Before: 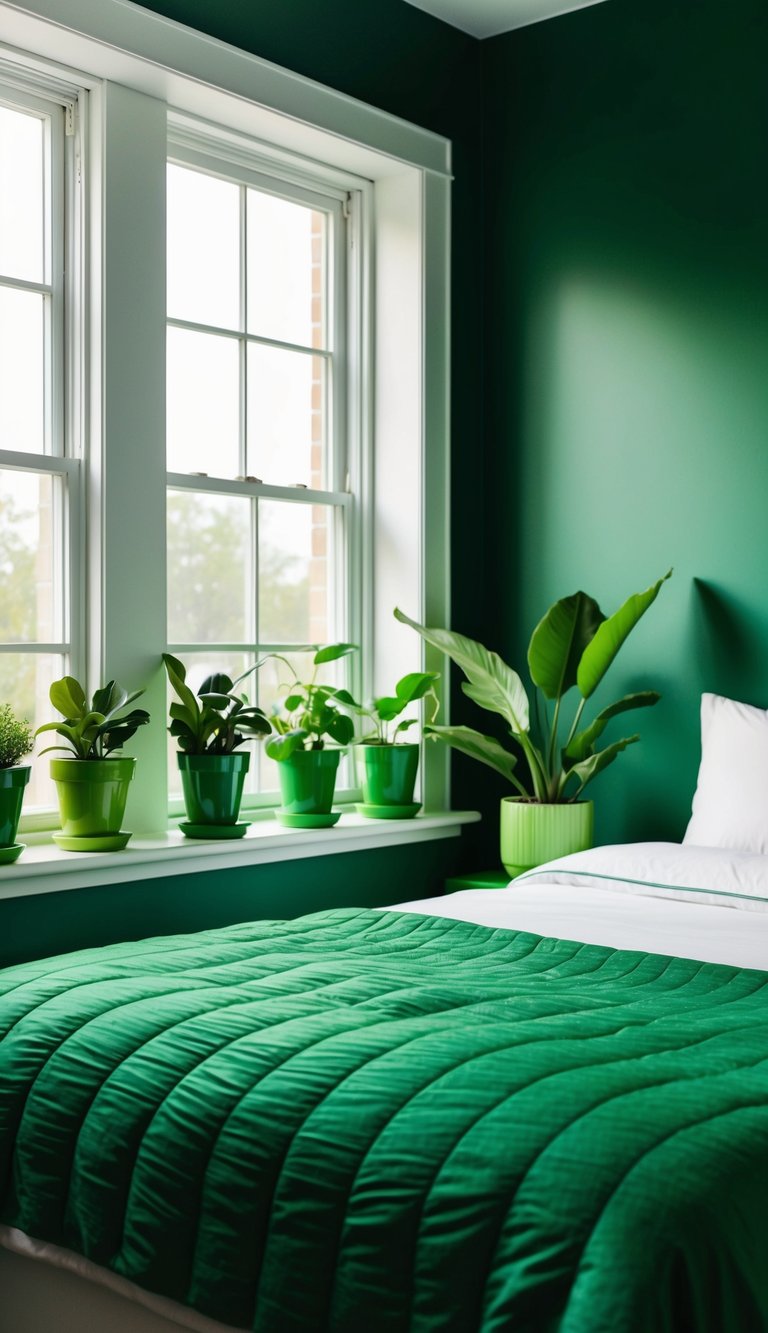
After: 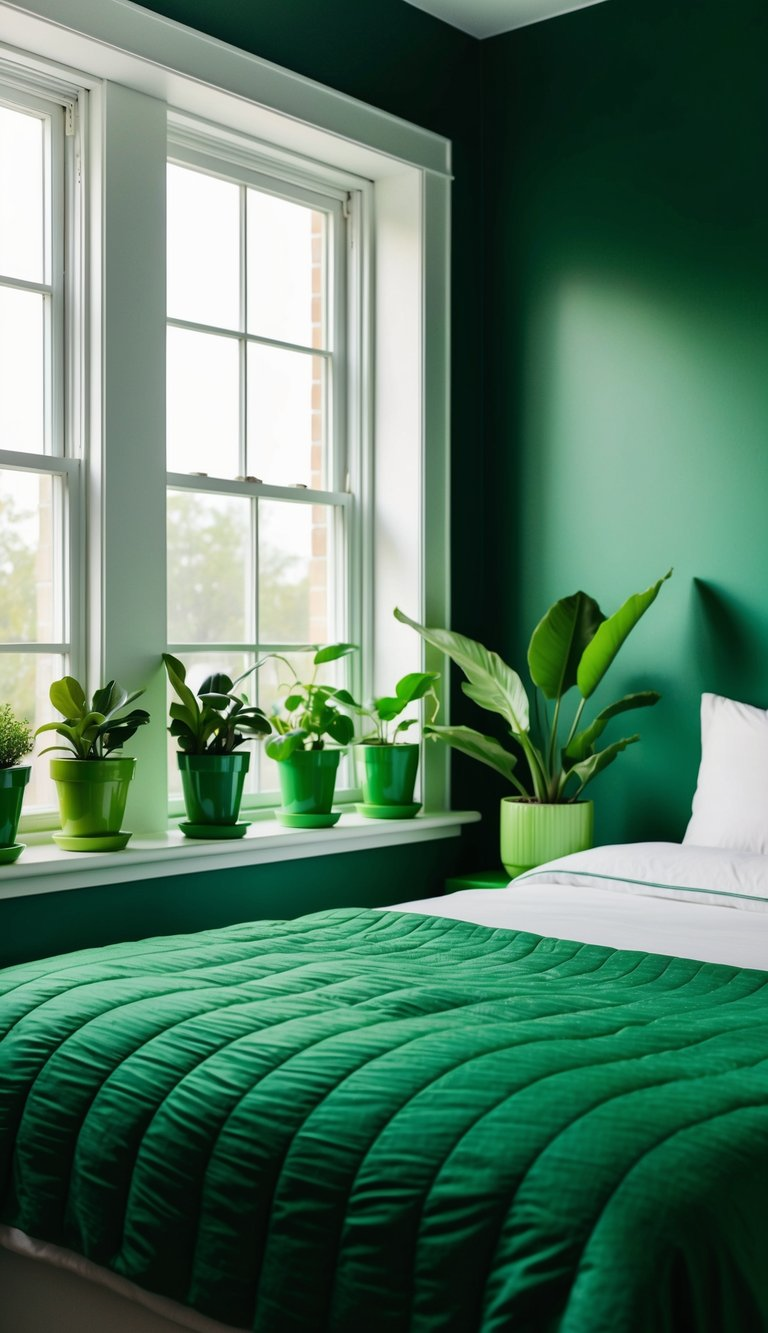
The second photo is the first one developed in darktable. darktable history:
graduated density: rotation -180°, offset 24.95
